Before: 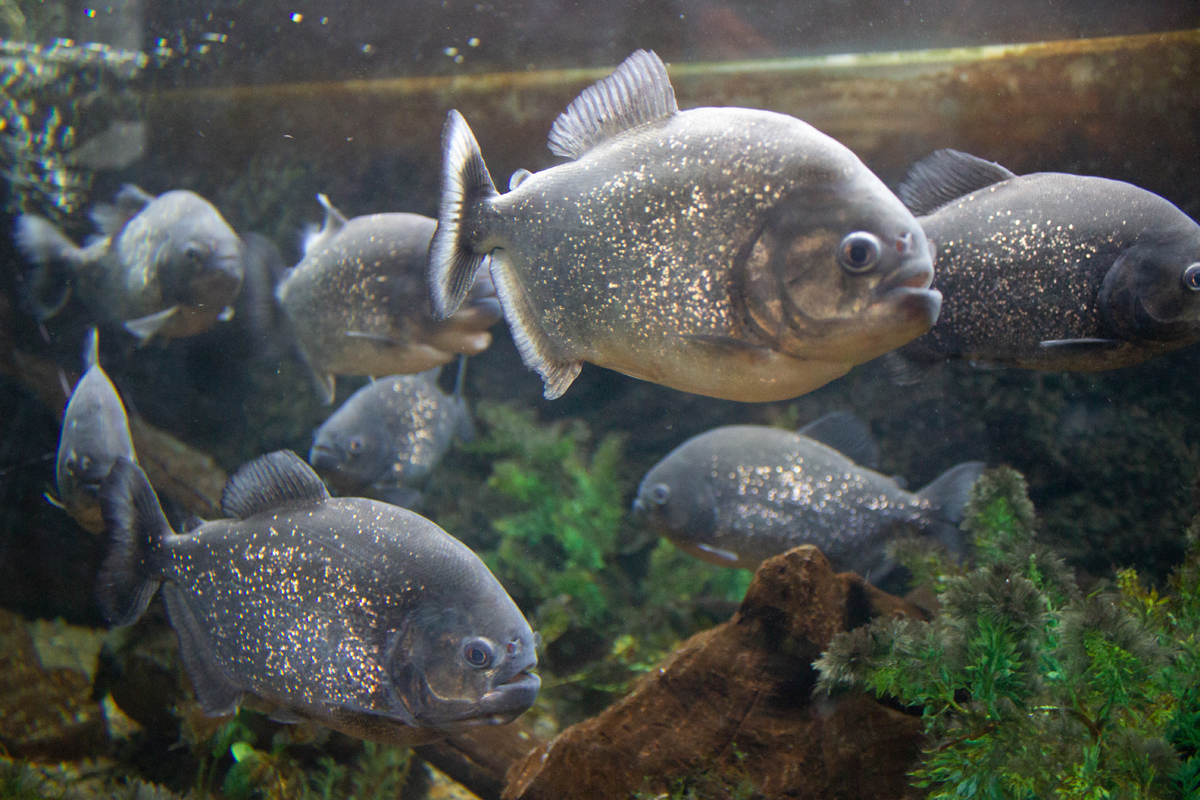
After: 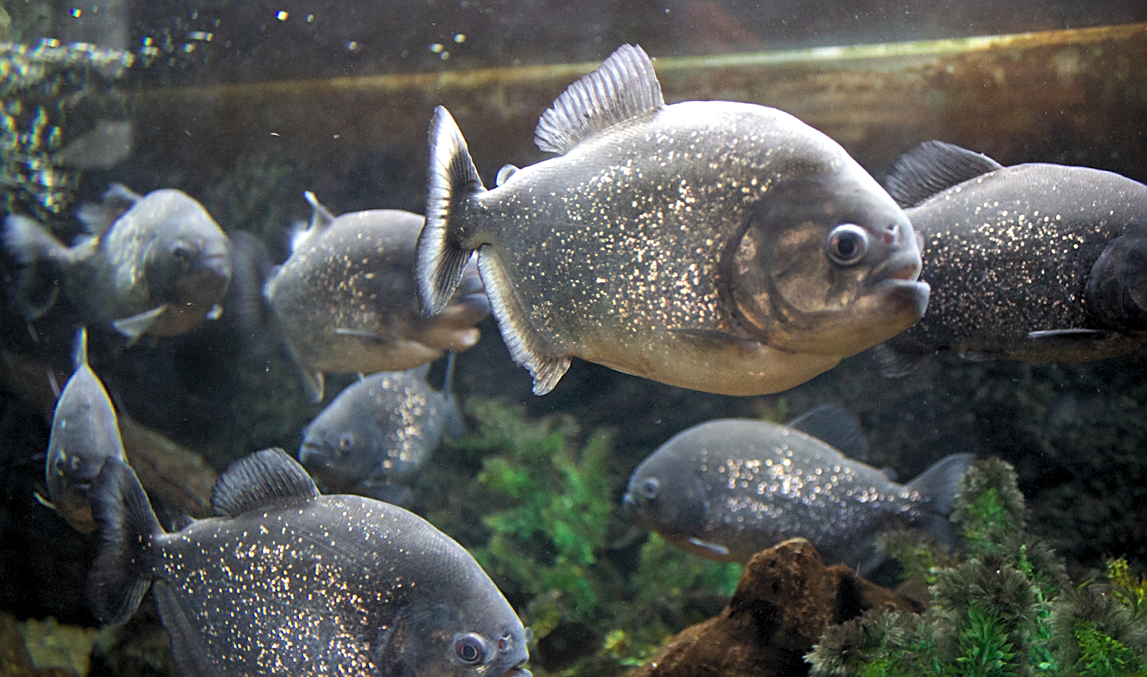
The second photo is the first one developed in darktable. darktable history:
sharpen: on, module defaults
tone equalizer: edges refinement/feathering 500, mask exposure compensation -1.57 EV, preserve details no
levels: levels [0.062, 0.494, 0.925]
crop and rotate: angle 0.536°, left 0.287%, right 2.761%, bottom 14.099%
